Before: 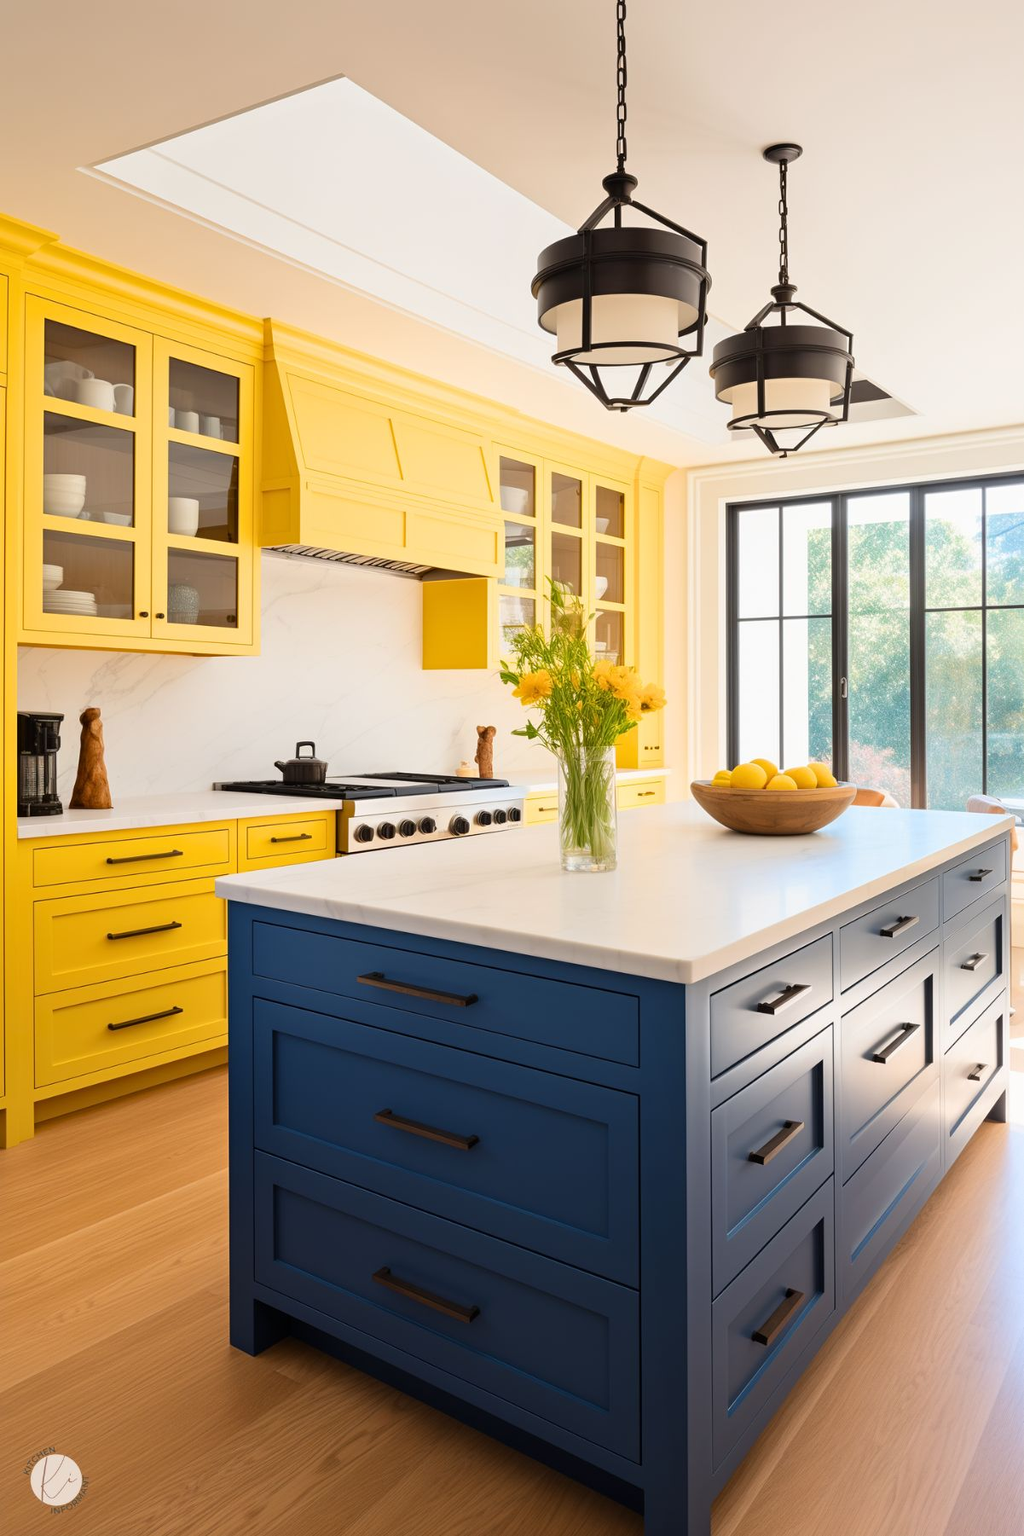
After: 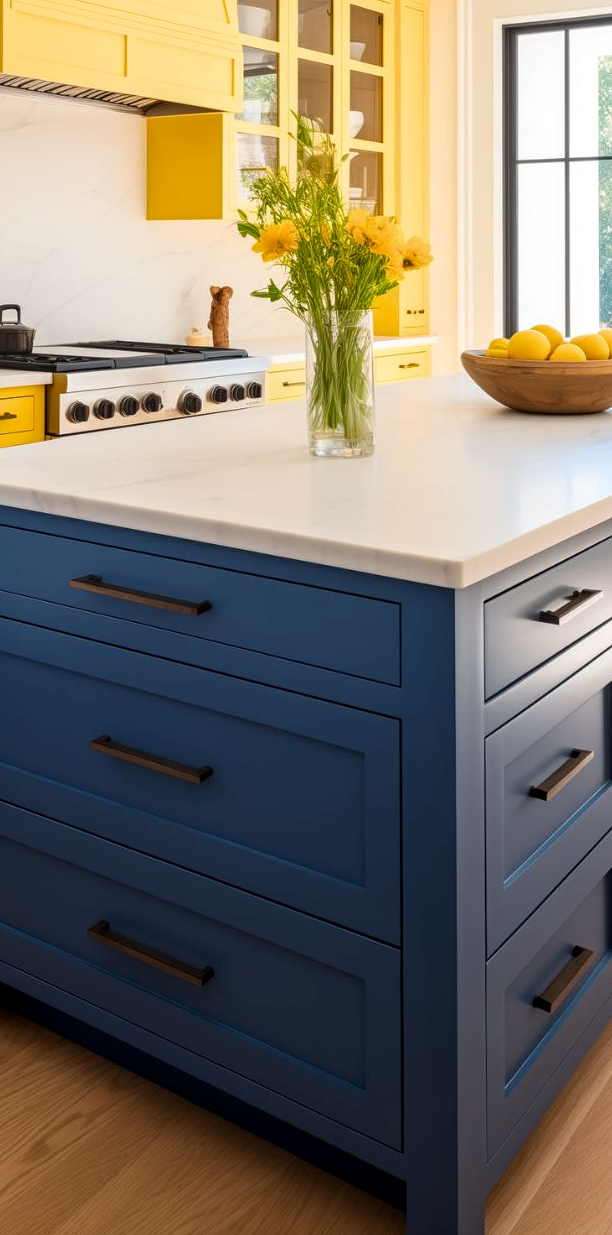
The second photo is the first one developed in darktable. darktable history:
crop and rotate: left 29.18%, top 31.383%, right 19.832%
local contrast: on, module defaults
